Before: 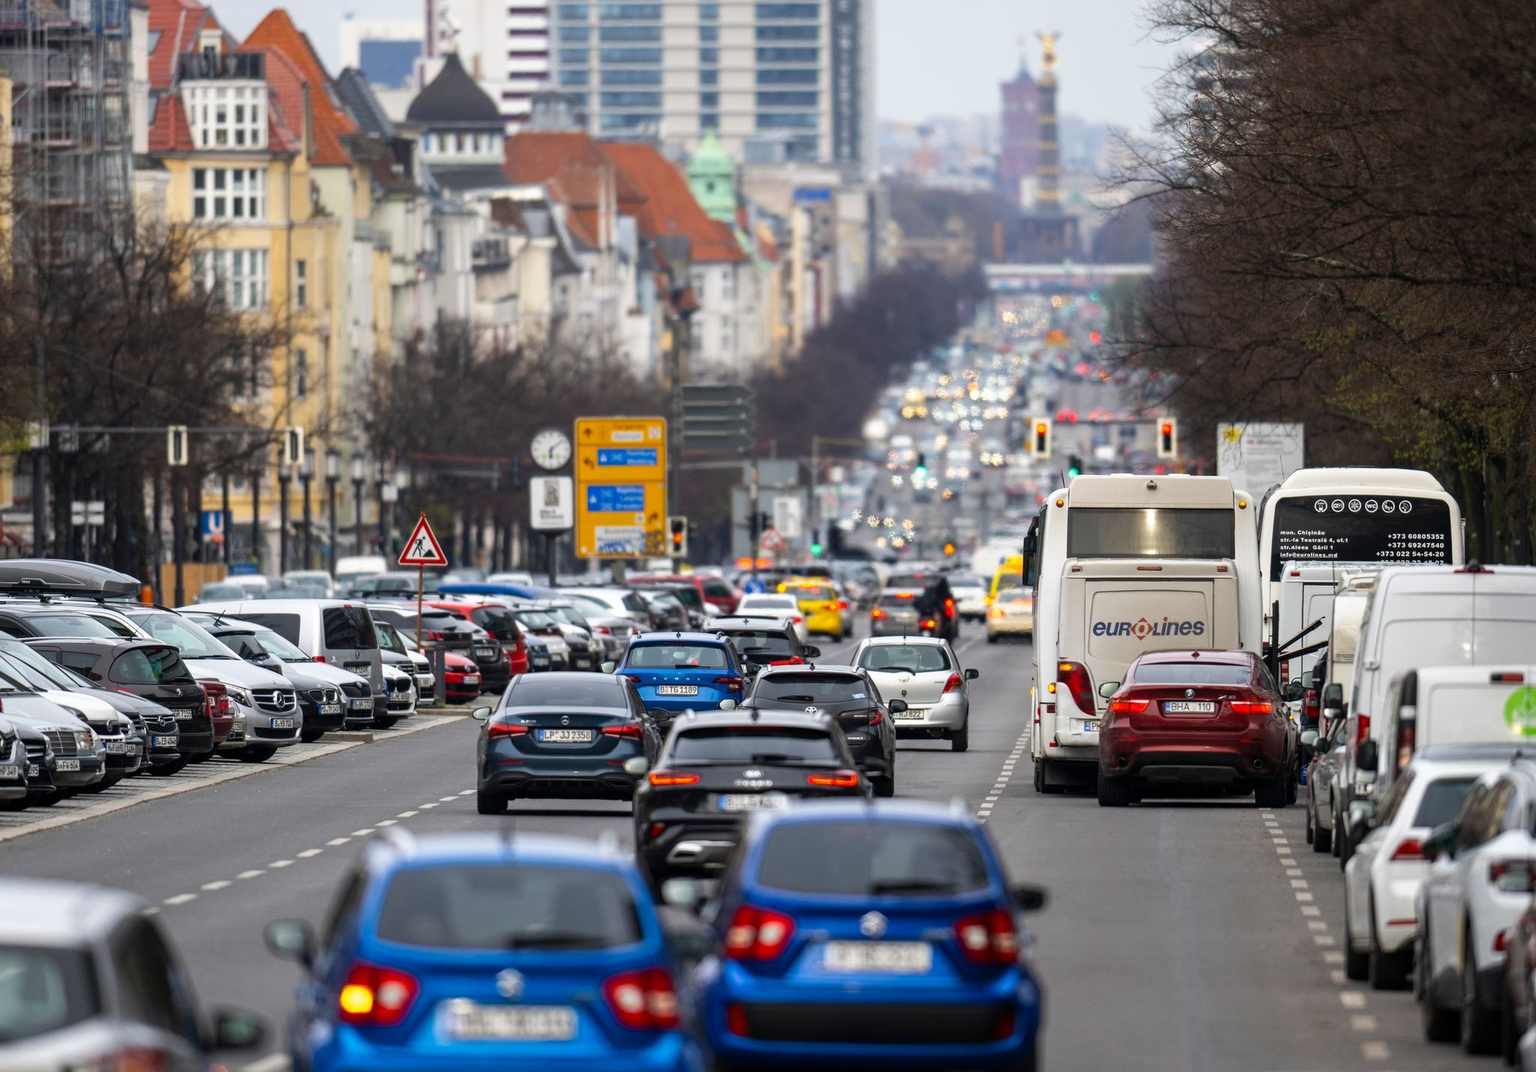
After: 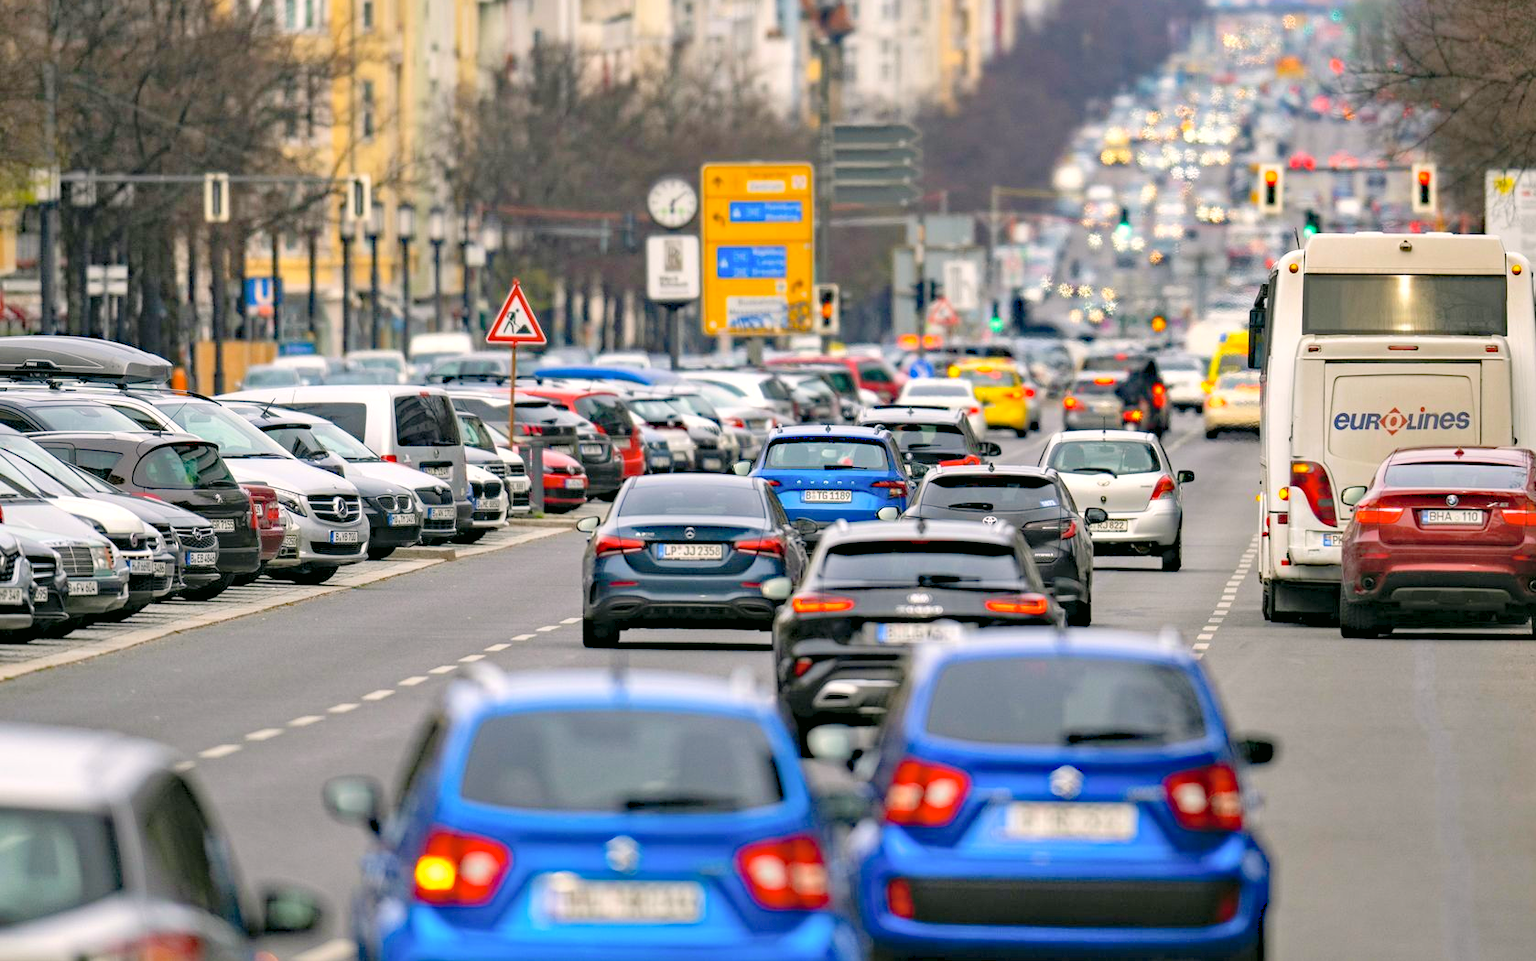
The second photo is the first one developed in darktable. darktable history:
shadows and highlights: highlights color adjustment 31.79%, low approximation 0.01, soften with gaussian
crop: top 26.522%, right 18.06%
contrast brightness saturation: brightness 0.152
levels: levels [0, 0.43, 0.984]
haze removal: strength 0.292, distance 0.243, compatibility mode true, adaptive false
color correction: highlights a* 4.25, highlights b* 4.97, shadows a* -7.23, shadows b* 5.02
